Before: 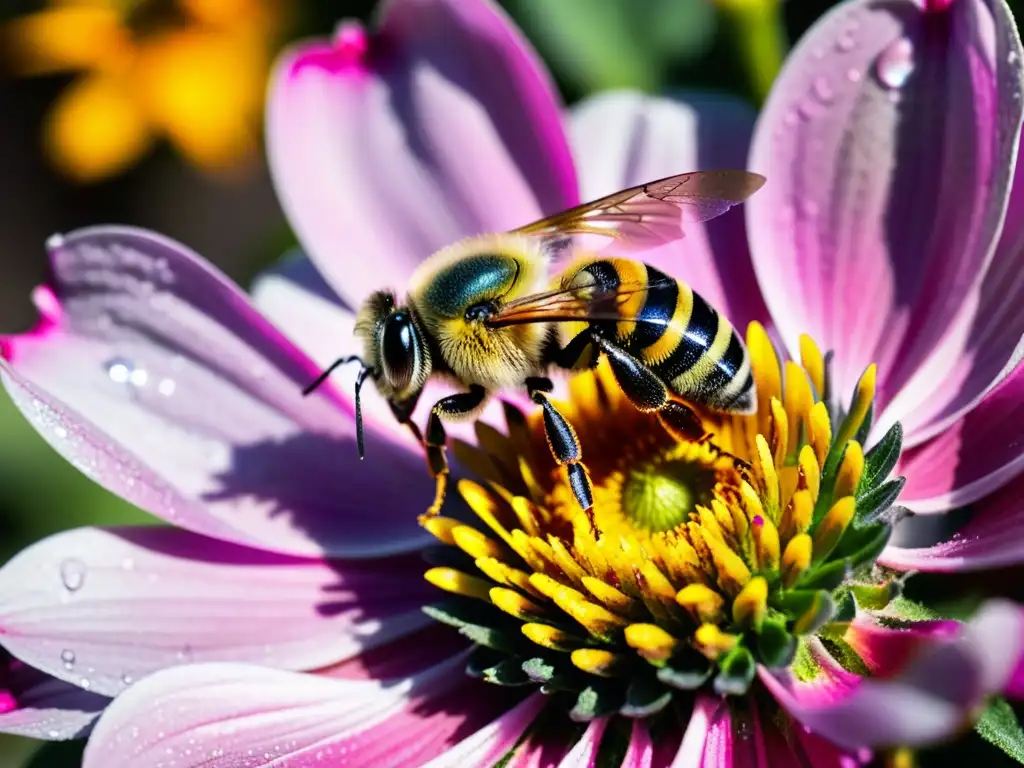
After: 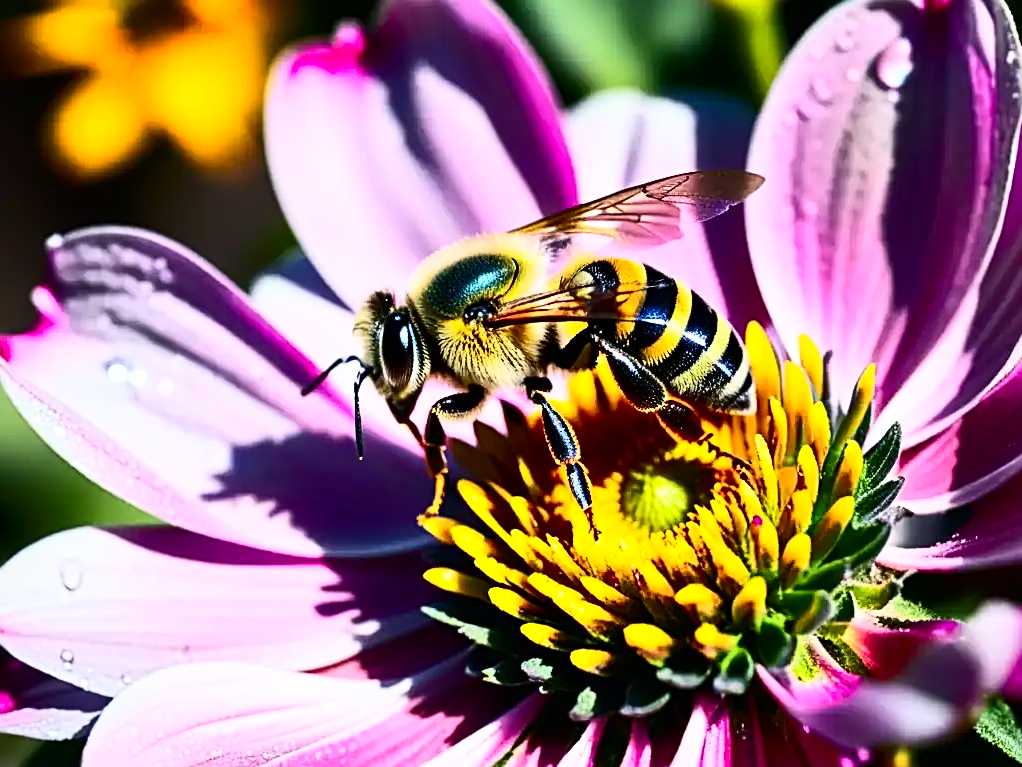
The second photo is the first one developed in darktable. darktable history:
contrast brightness saturation: contrast 0.399, brightness 0.107, saturation 0.211
sharpen: radius 2.579, amount 0.689
crop and rotate: left 0.126%, bottom 0.012%
